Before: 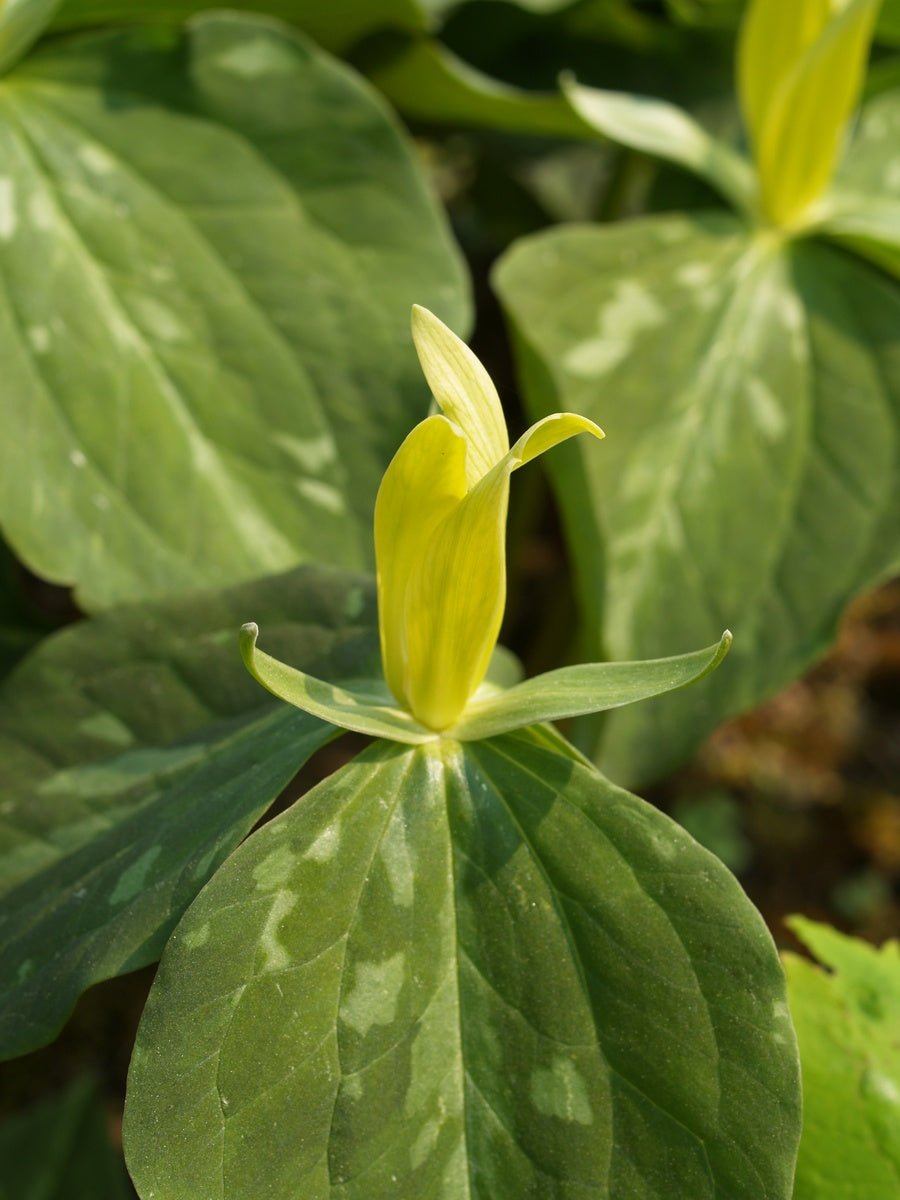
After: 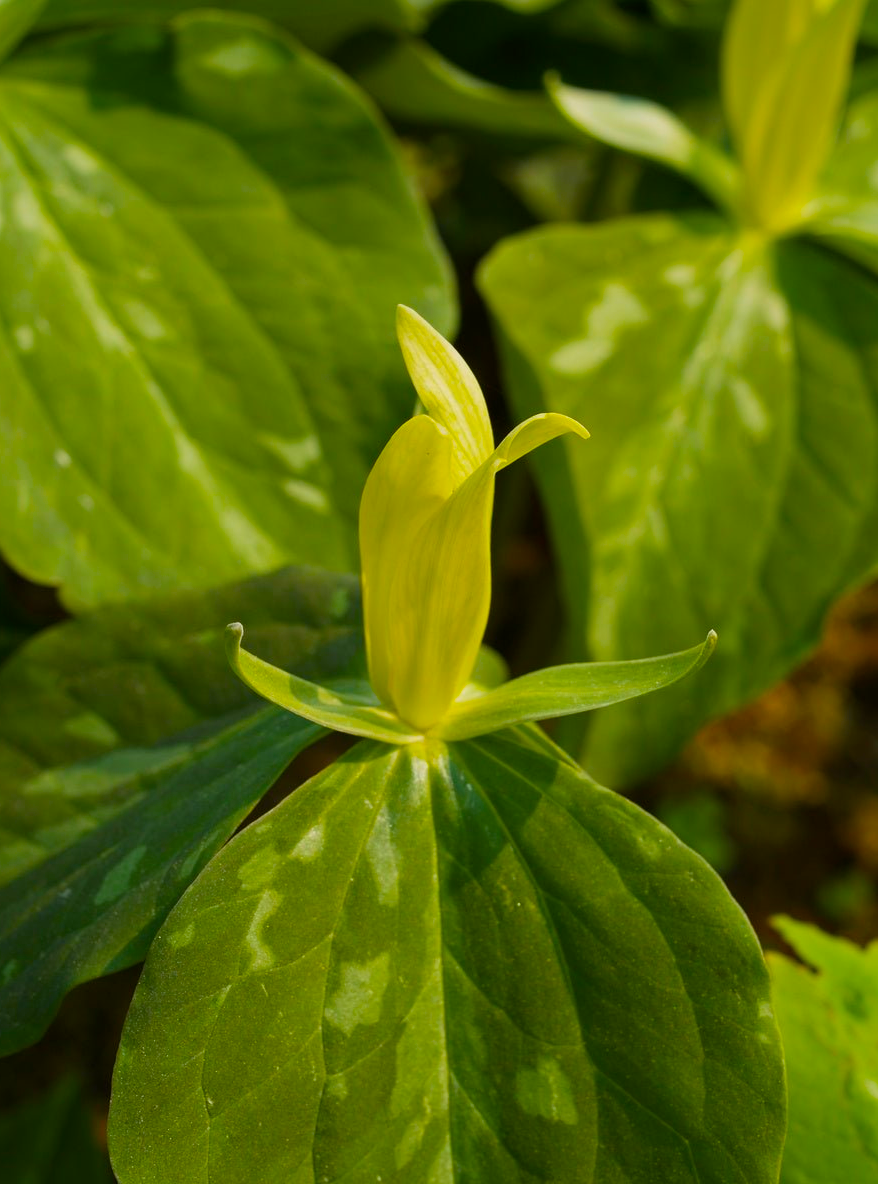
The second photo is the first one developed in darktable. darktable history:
shadows and highlights: shadows -20, white point adjustment -2, highlights -35
crop and rotate: left 1.774%, right 0.633%, bottom 1.28%
exposure: exposure -0.177 EV, compensate highlight preservation false
color balance rgb: linear chroma grading › global chroma 15%, perceptual saturation grading › global saturation 30%
